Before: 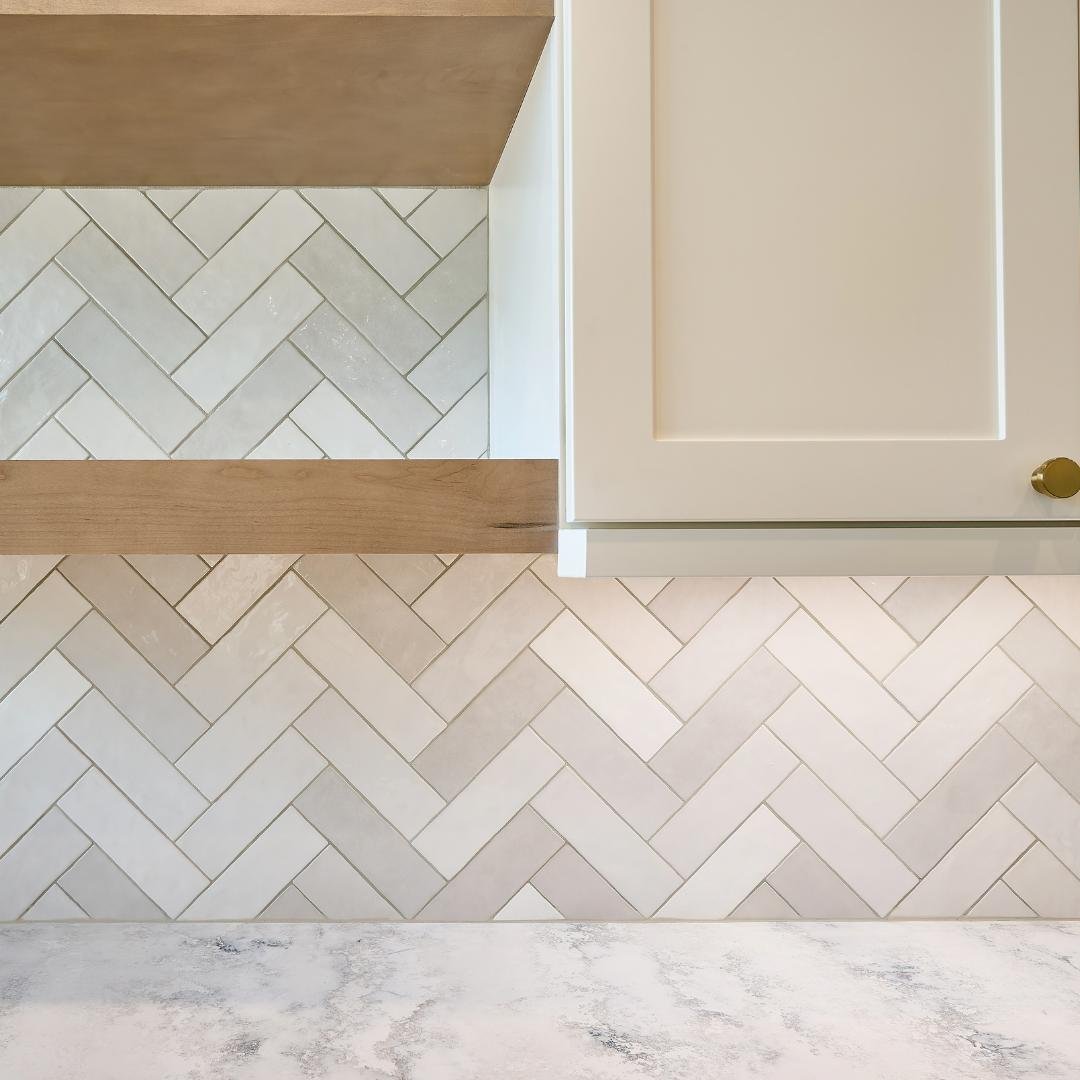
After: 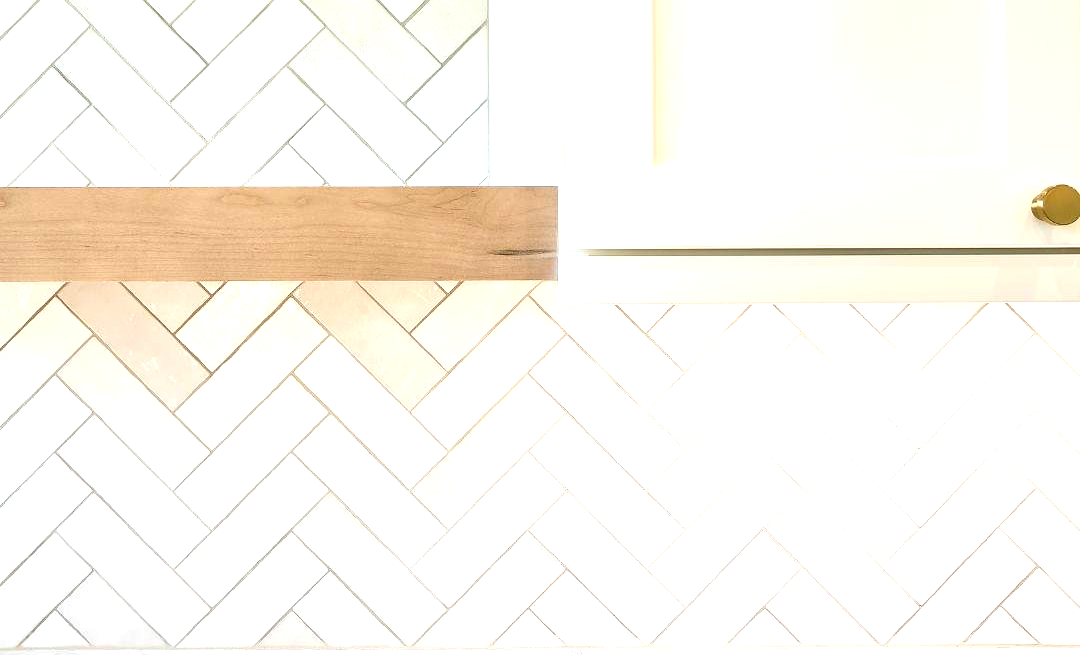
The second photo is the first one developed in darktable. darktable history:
crop and rotate: top 25.357%, bottom 13.942%
exposure: black level correction 0, exposure 1.2 EV, compensate exposure bias true, compensate highlight preservation false
